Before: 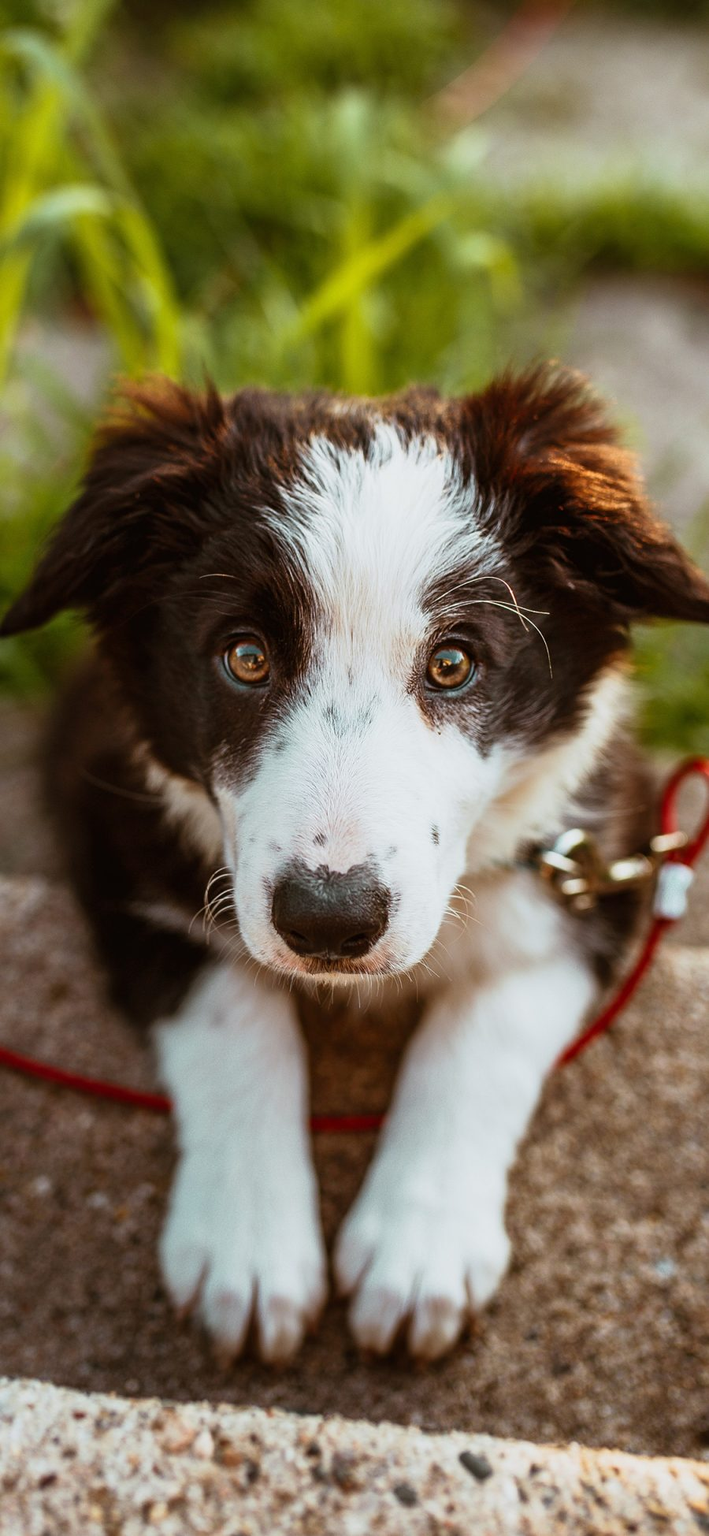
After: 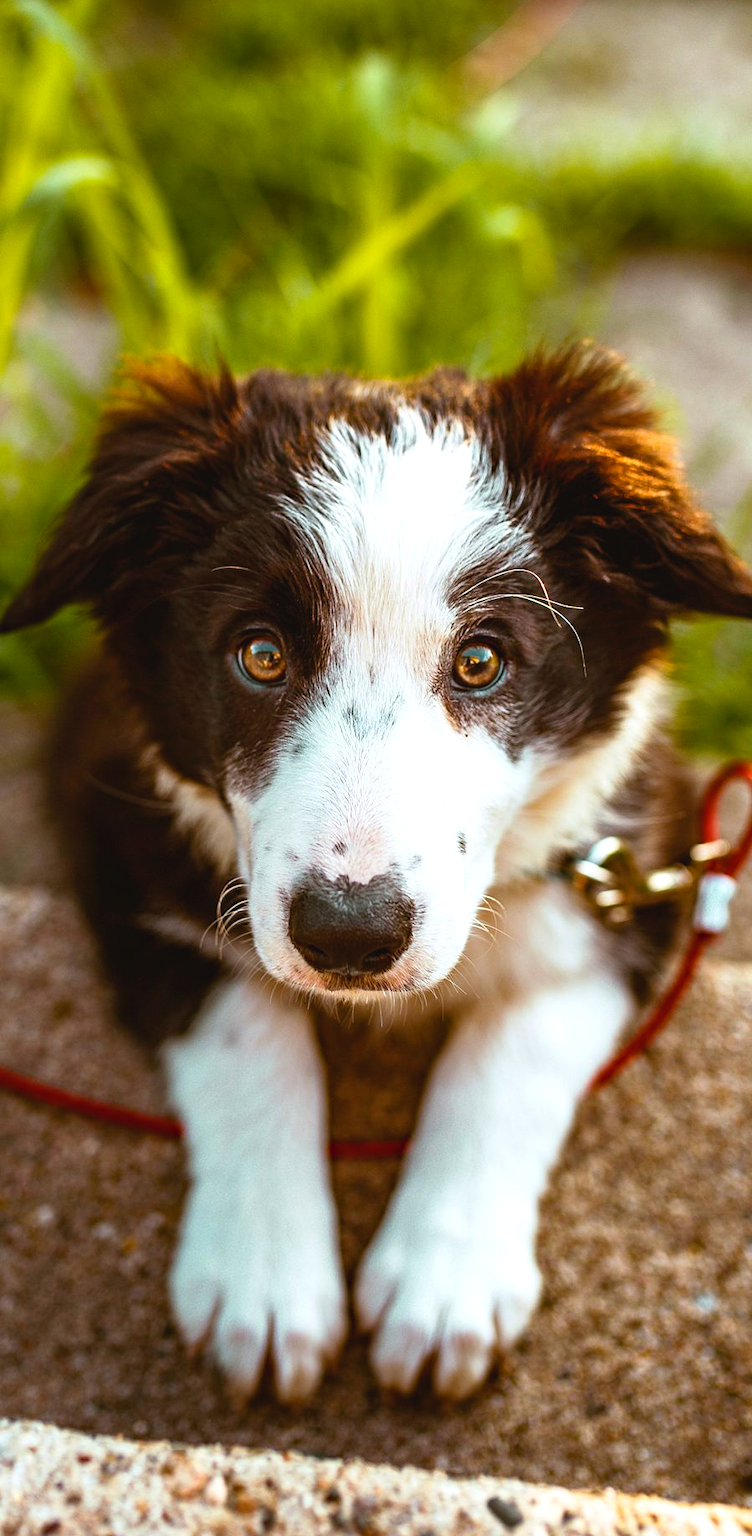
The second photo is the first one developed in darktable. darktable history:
haze removal: compatibility mode true, adaptive false
exposure: black level correction 0.001, exposure 0.5 EV, compensate highlight preservation false
crop and rotate: top 2.628%, bottom 3.074%
color balance rgb: highlights gain › luminance 9.796%, white fulcrum 0.065 EV, linear chroma grading › global chroma 1.252%, linear chroma grading › mid-tones -0.973%, perceptual saturation grading › global saturation 19.41%, global vibrance 20%
contrast brightness saturation: contrast -0.085, brightness -0.035, saturation -0.108
